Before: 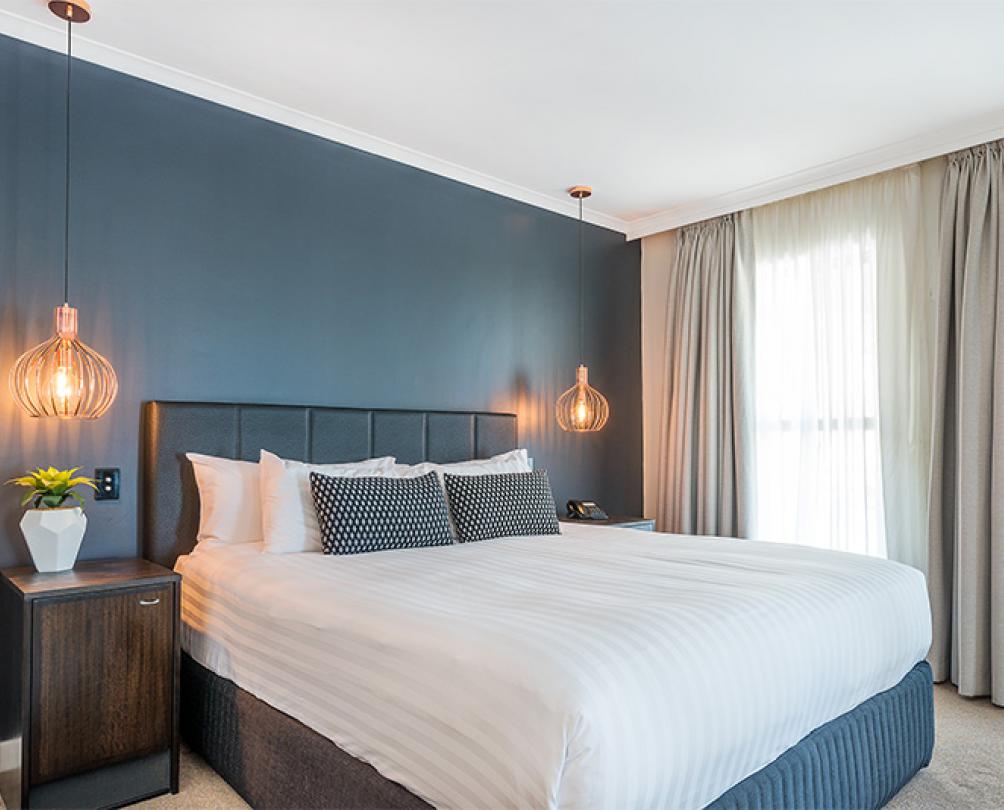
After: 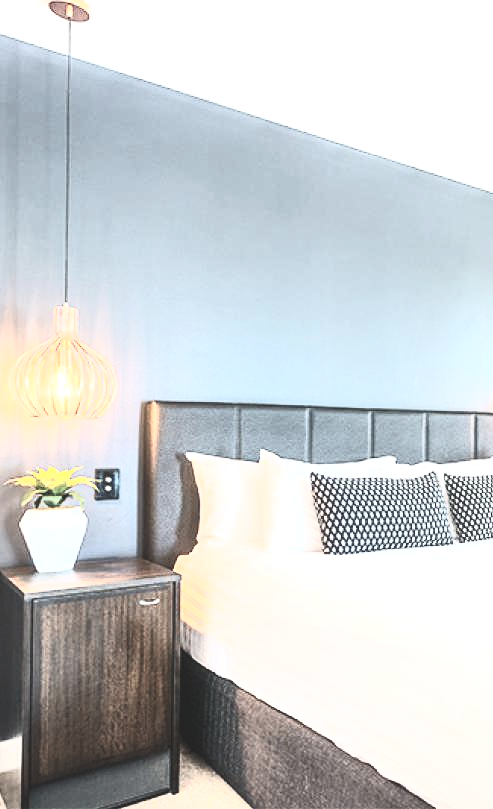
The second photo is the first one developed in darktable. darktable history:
exposure: black level correction -0.005, exposure 1 EV, compensate highlight preservation false
crop and rotate: left 0%, top 0%, right 50.845%
contrast brightness saturation: contrast 0.57, brightness 0.57, saturation -0.34
